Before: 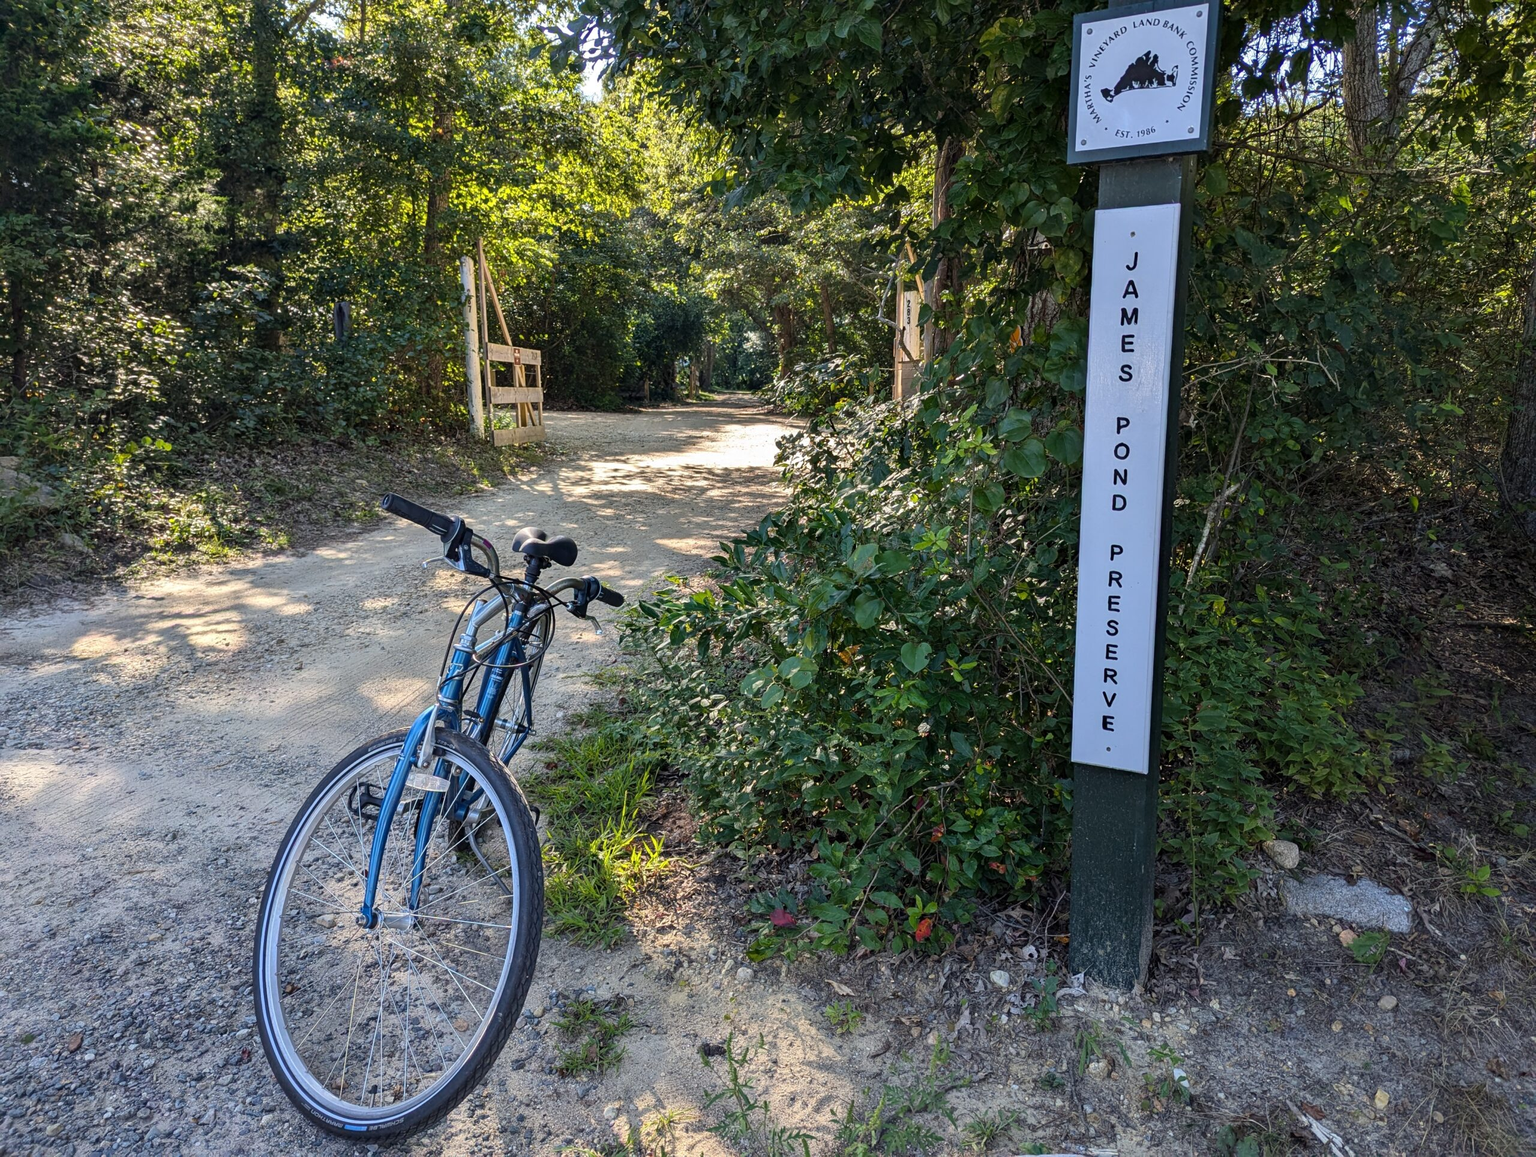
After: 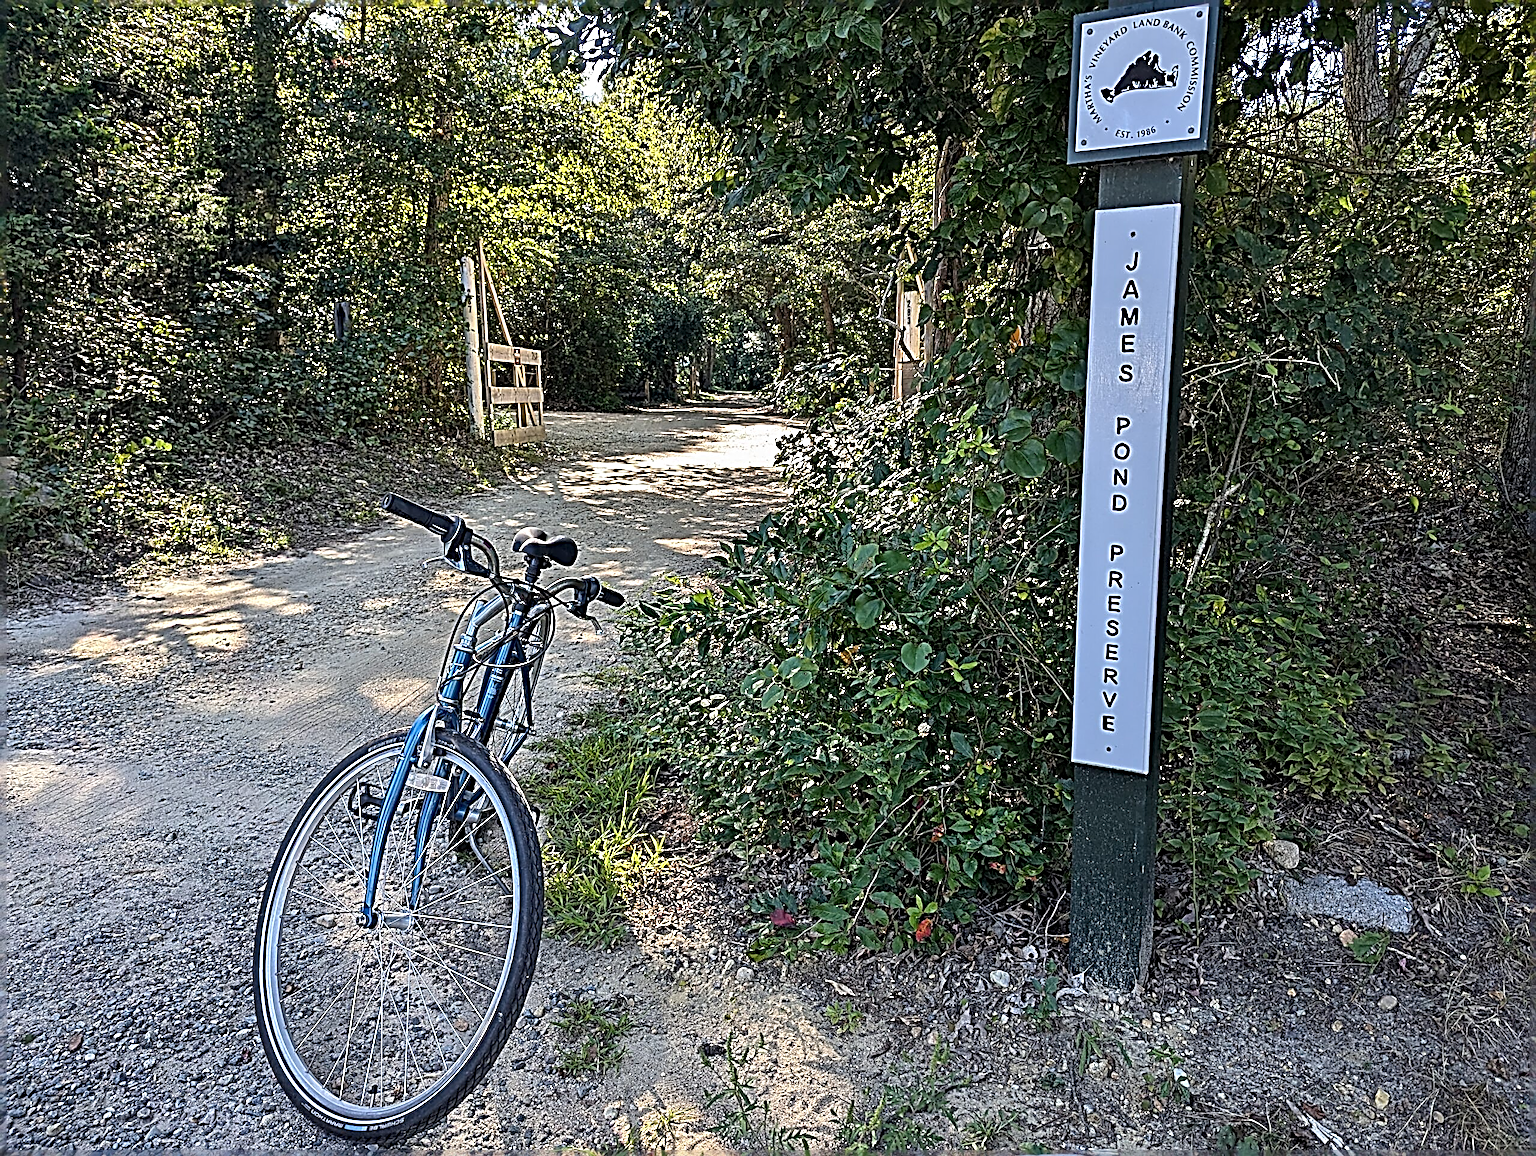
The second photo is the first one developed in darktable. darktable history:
shadows and highlights: shadows 37.27, highlights -28.18, soften with gaussian
sharpen: radius 4.001, amount 2
